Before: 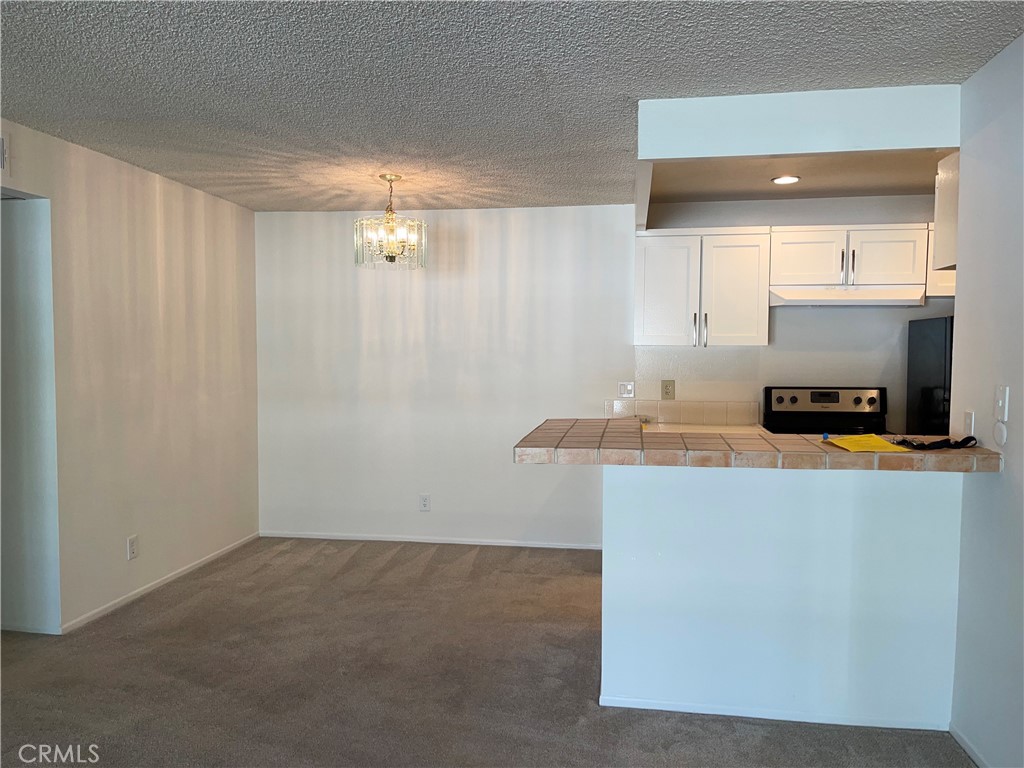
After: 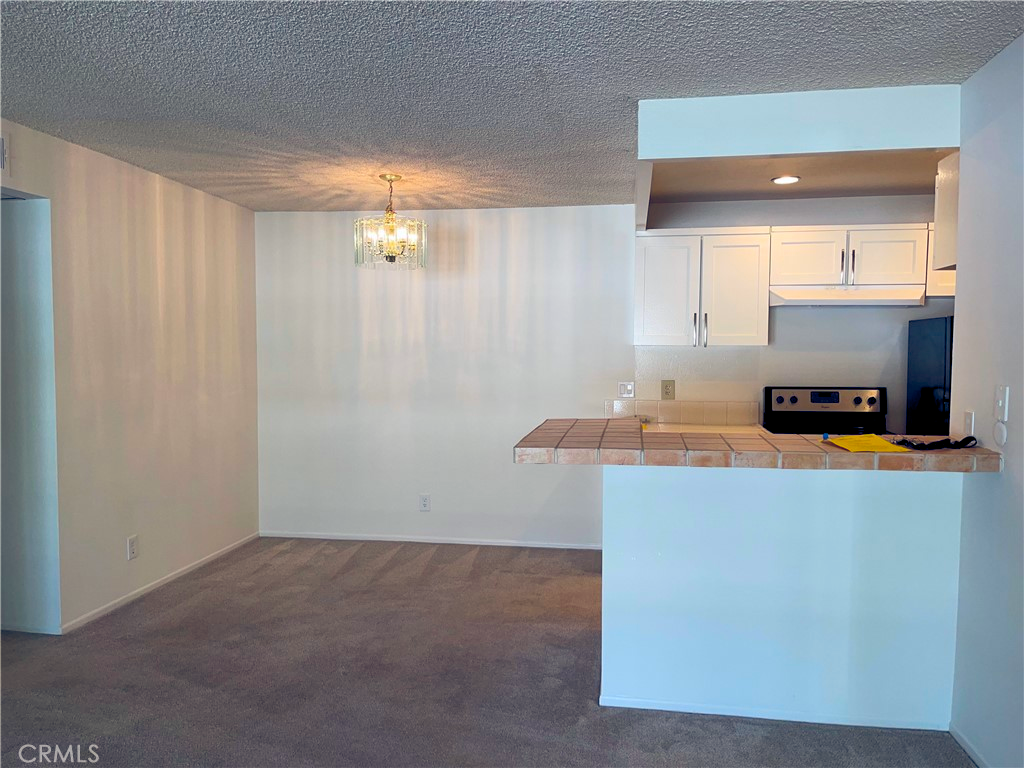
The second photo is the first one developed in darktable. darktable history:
color balance rgb: global offset › luminance -0.28%, global offset › chroma 0.315%, global offset › hue 258.85°, linear chroma grading › global chroma 9.721%, perceptual saturation grading › global saturation 30.577%
